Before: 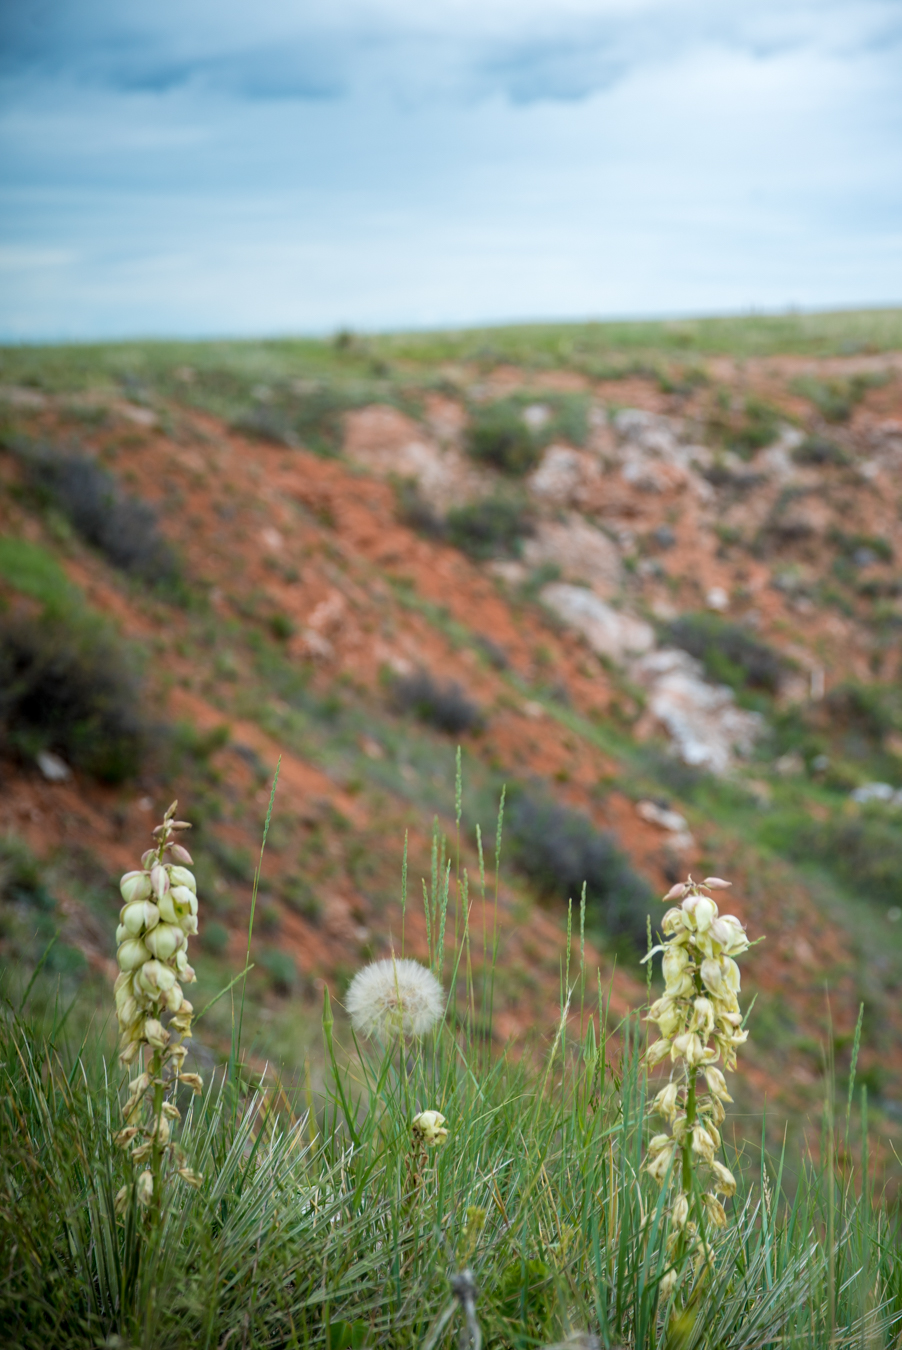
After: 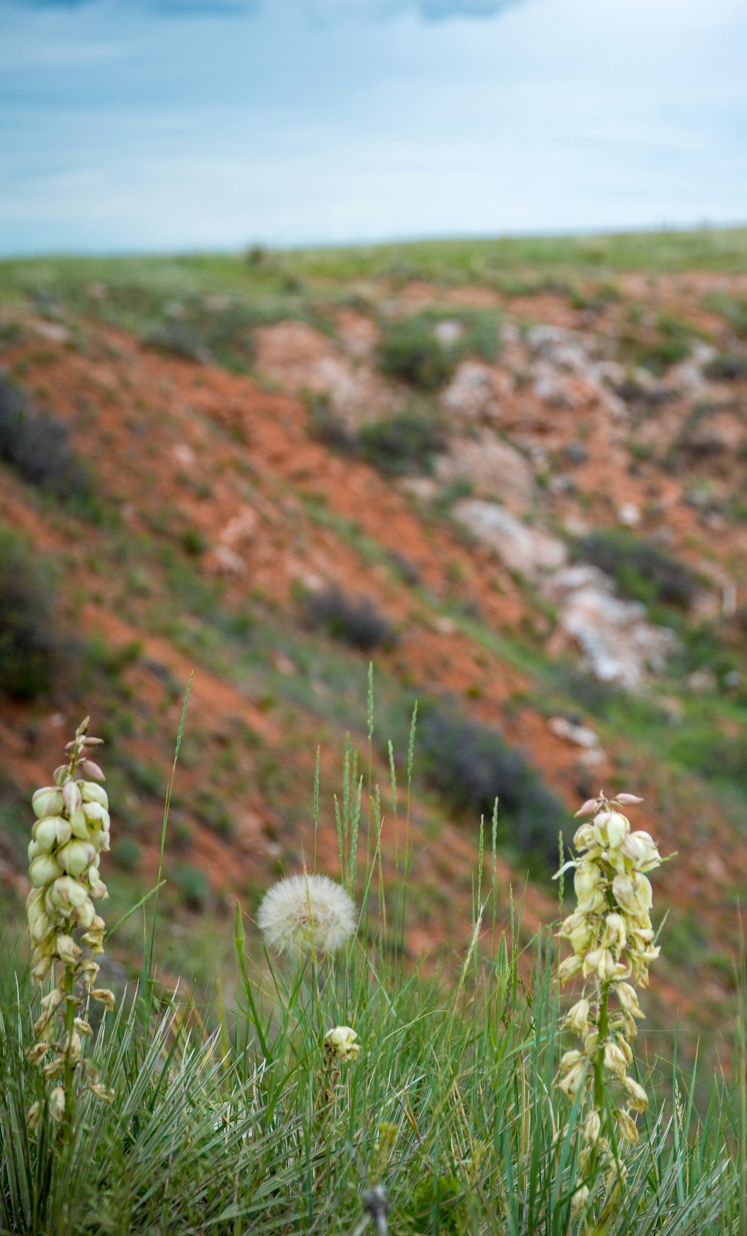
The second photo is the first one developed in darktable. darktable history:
haze removal: compatibility mode true, adaptive false
crop: left 9.807%, top 6.259%, right 7.334%, bottom 2.177%
